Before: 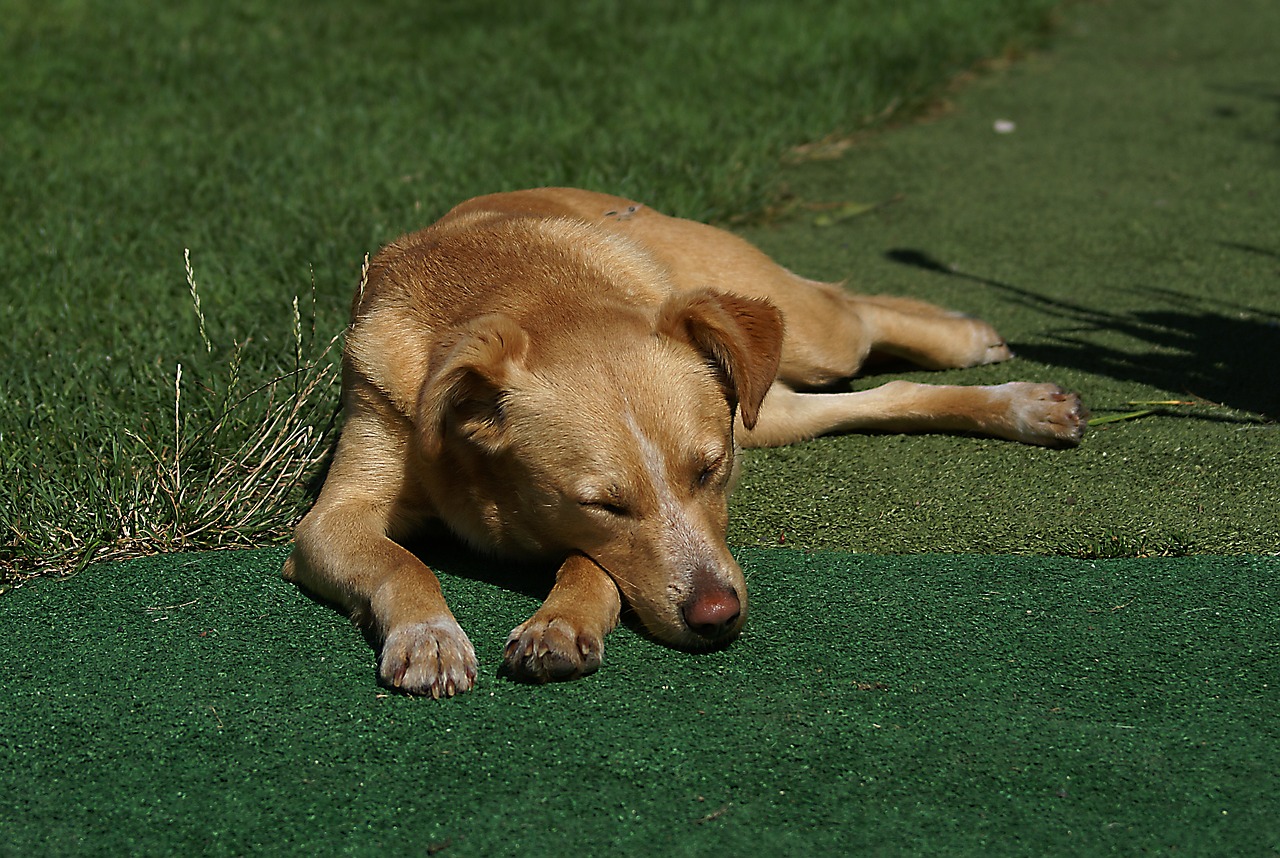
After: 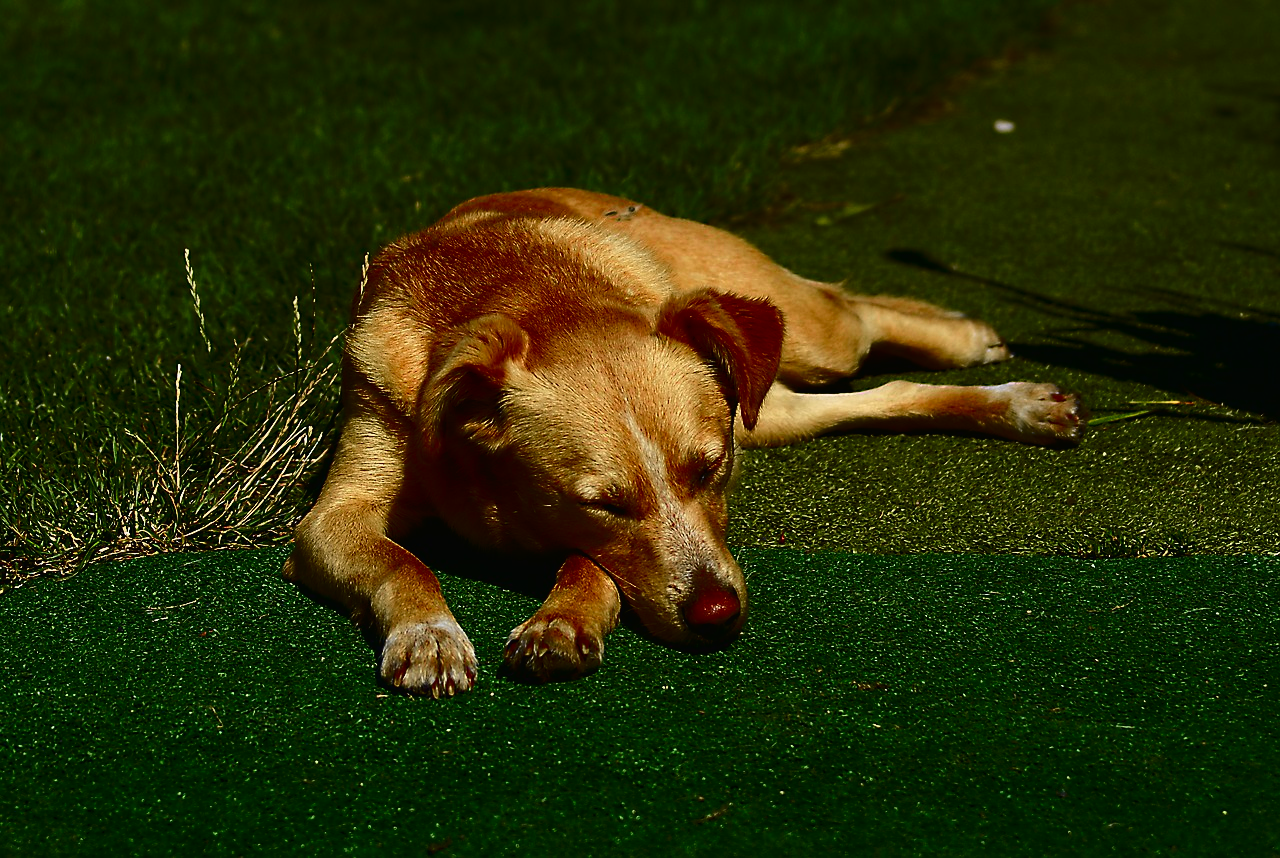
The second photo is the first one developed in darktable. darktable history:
tone curve: curves: ch0 [(0, 0.012) (0.037, 0.03) (0.123, 0.092) (0.19, 0.157) (0.269, 0.27) (0.48, 0.57) (0.595, 0.695) (0.718, 0.823) (0.855, 0.913) (1, 0.982)]; ch1 [(0, 0) (0.243, 0.245) (0.422, 0.415) (0.493, 0.495) (0.508, 0.506) (0.536, 0.542) (0.569, 0.611) (0.611, 0.662) (0.769, 0.807) (1, 1)]; ch2 [(0, 0) (0.249, 0.216) (0.349, 0.321) (0.424, 0.442) (0.476, 0.483) (0.498, 0.499) (0.517, 0.519) (0.532, 0.56) (0.569, 0.624) (0.614, 0.667) (0.706, 0.757) (0.808, 0.809) (0.991, 0.968)], color space Lab, independent channels, preserve colors none
contrast brightness saturation: contrast 0.13, brightness -0.24, saturation 0.14
